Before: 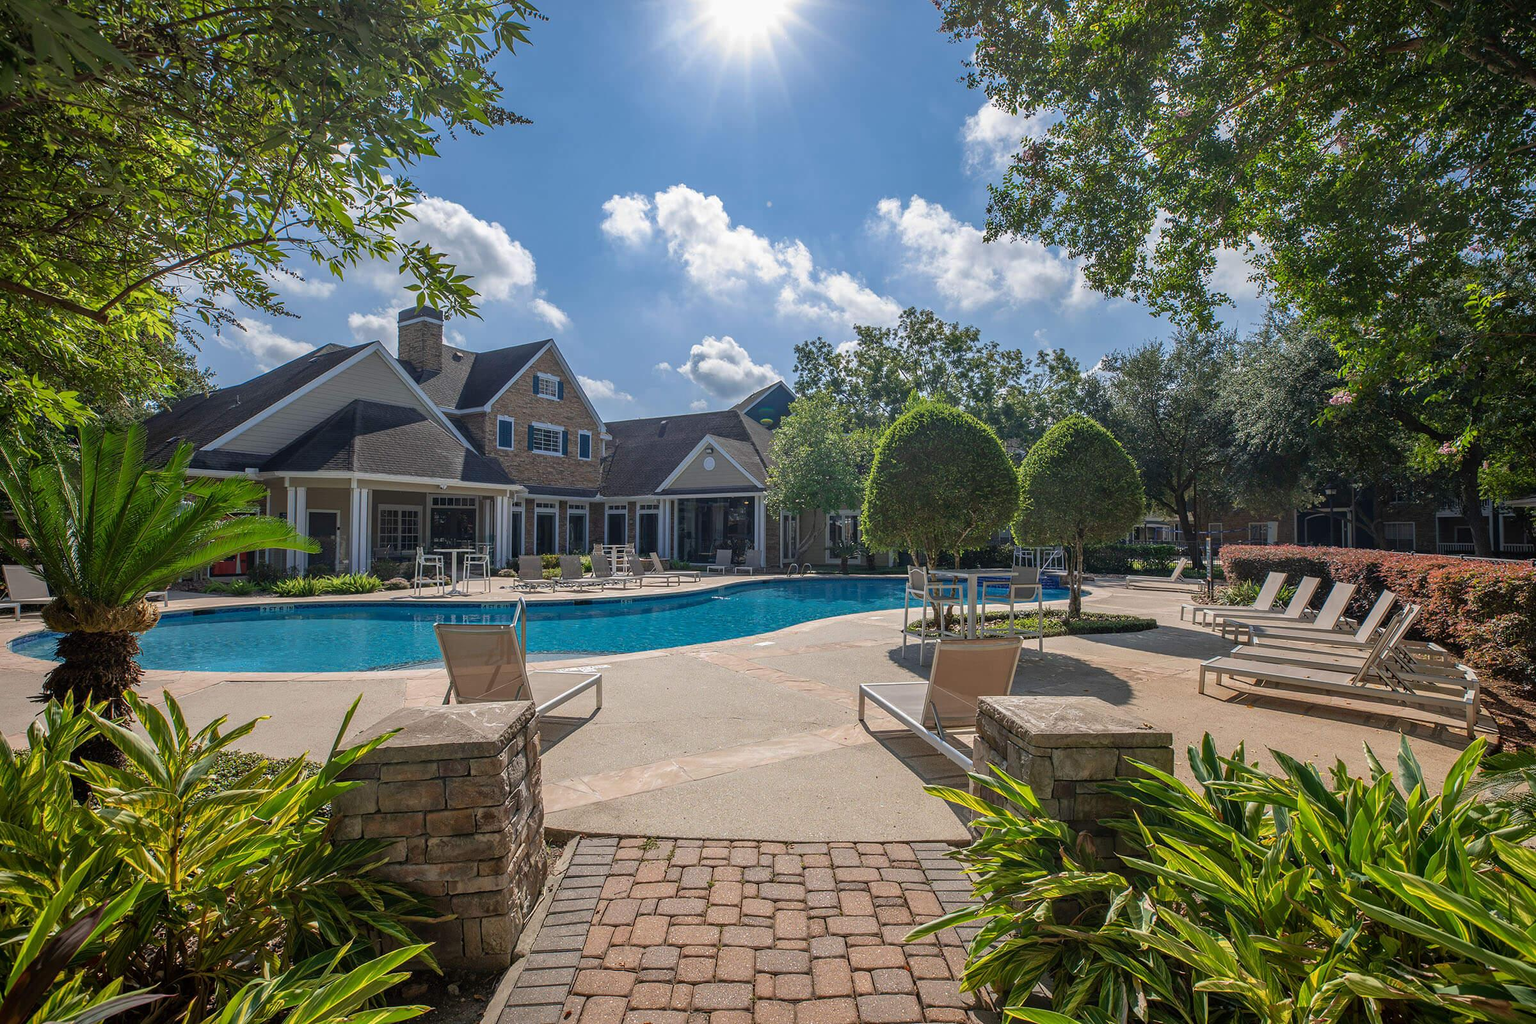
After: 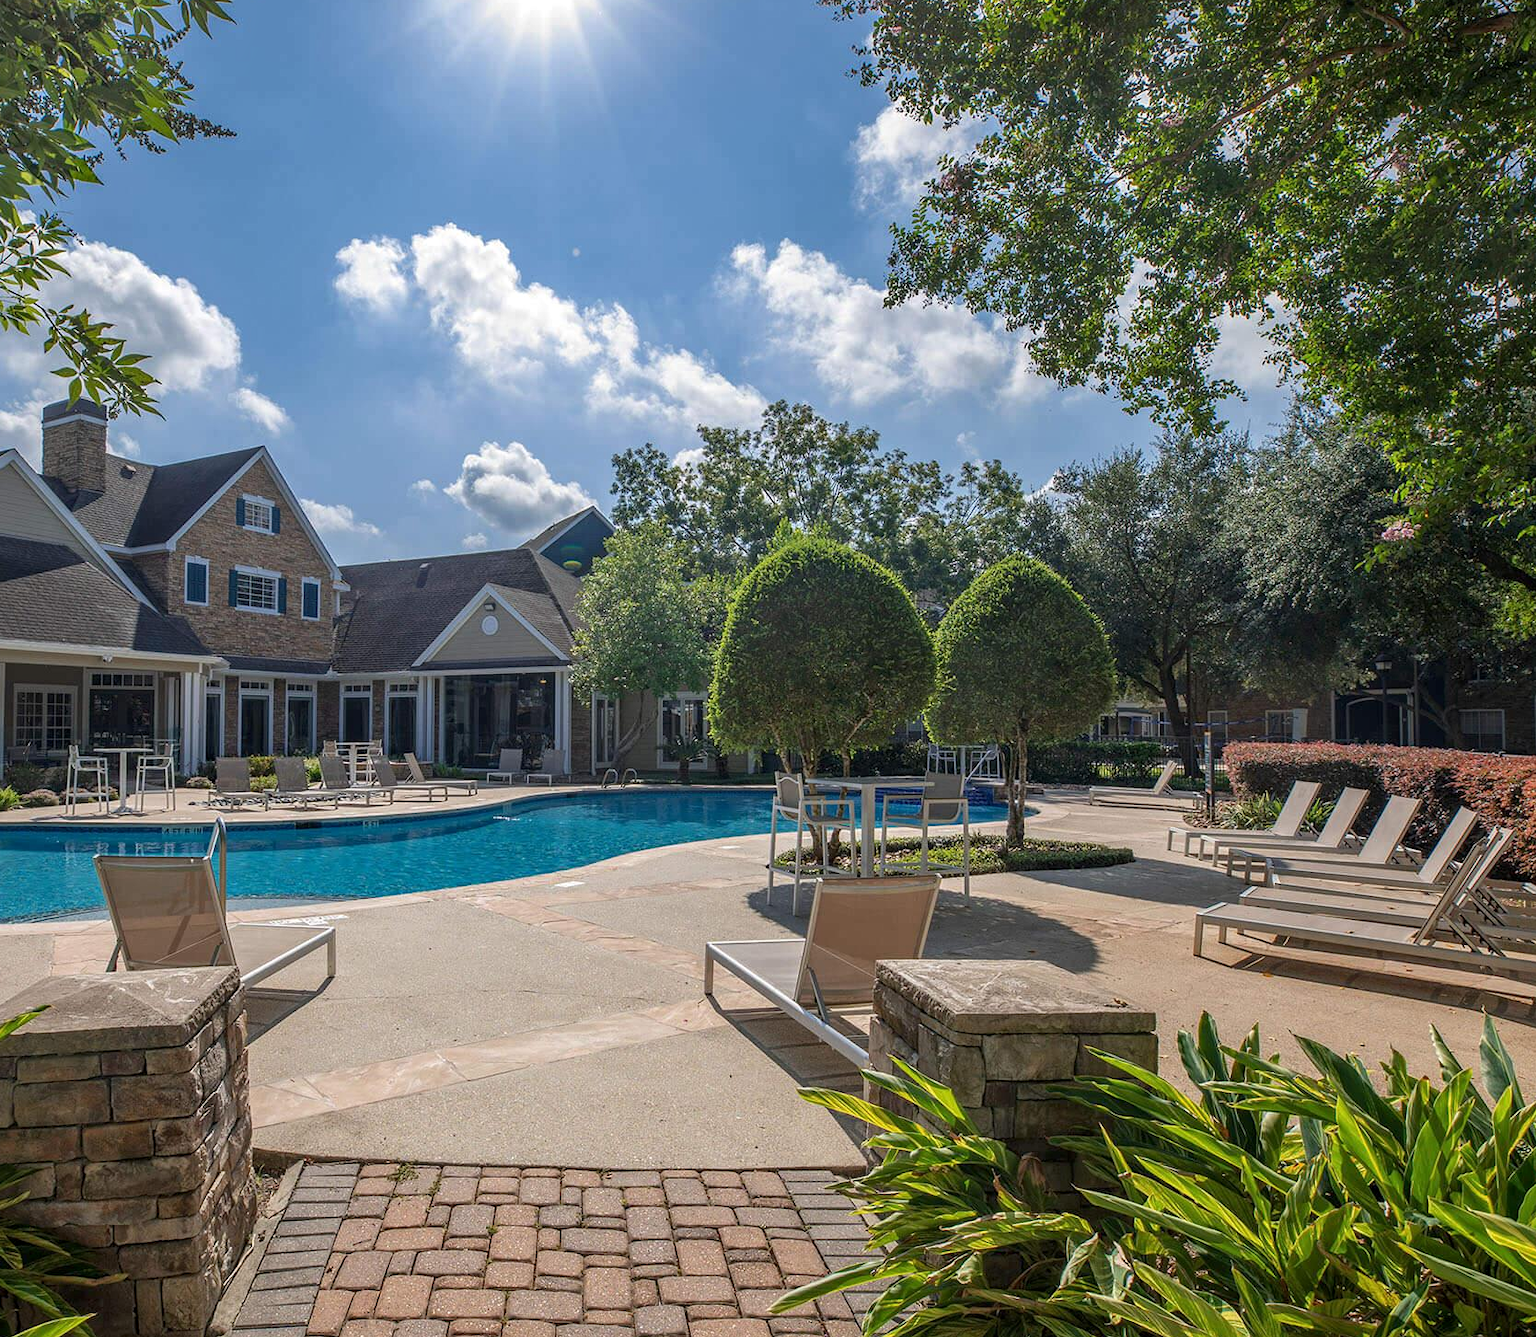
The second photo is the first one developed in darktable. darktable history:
crop and rotate: left 24.034%, top 2.838%, right 6.406%, bottom 6.299%
local contrast: highlights 100%, shadows 100%, detail 120%, midtone range 0.2
